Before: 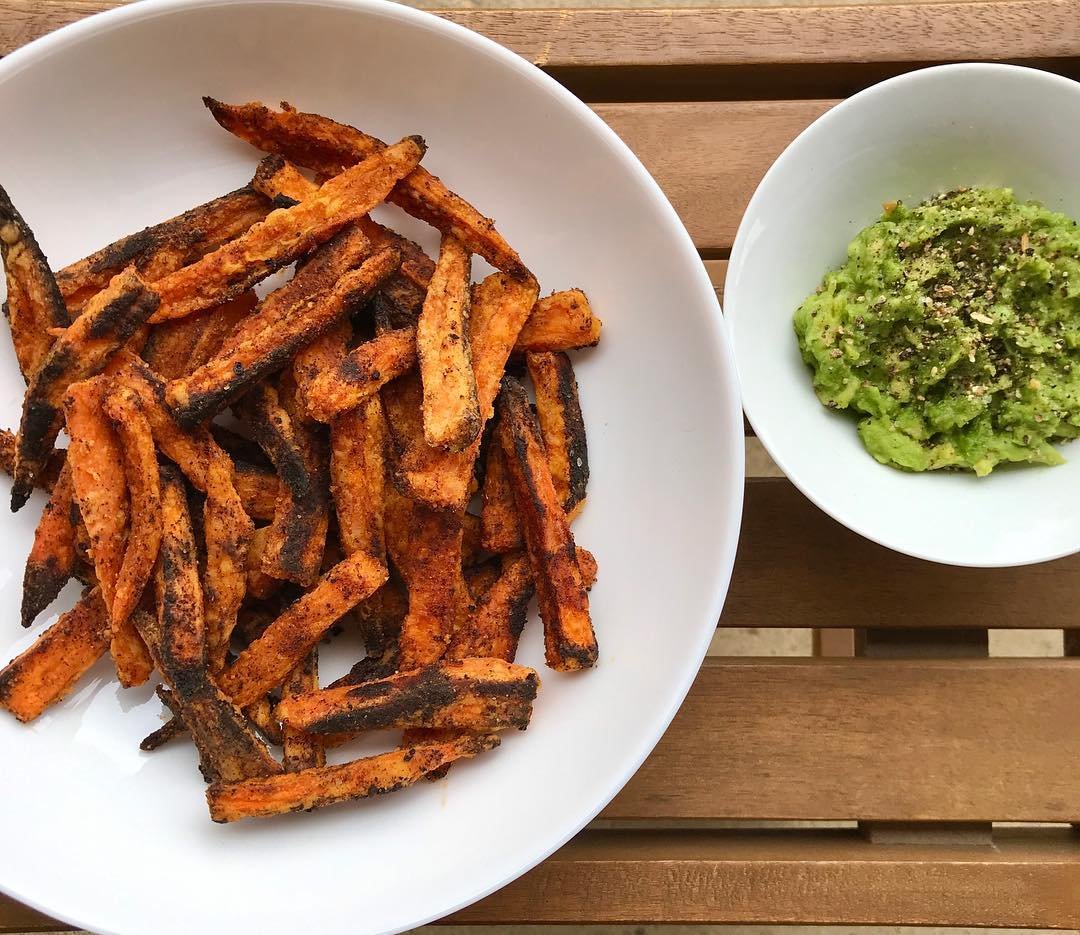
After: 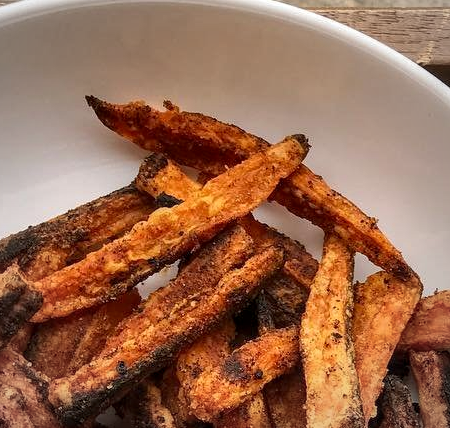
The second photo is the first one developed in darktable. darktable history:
vignetting: fall-off start 74.31%, fall-off radius 65.72%, brightness -0.266, unbound false
local contrast: on, module defaults
crop and rotate: left 10.872%, top 0.11%, right 47.388%, bottom 54.09%
